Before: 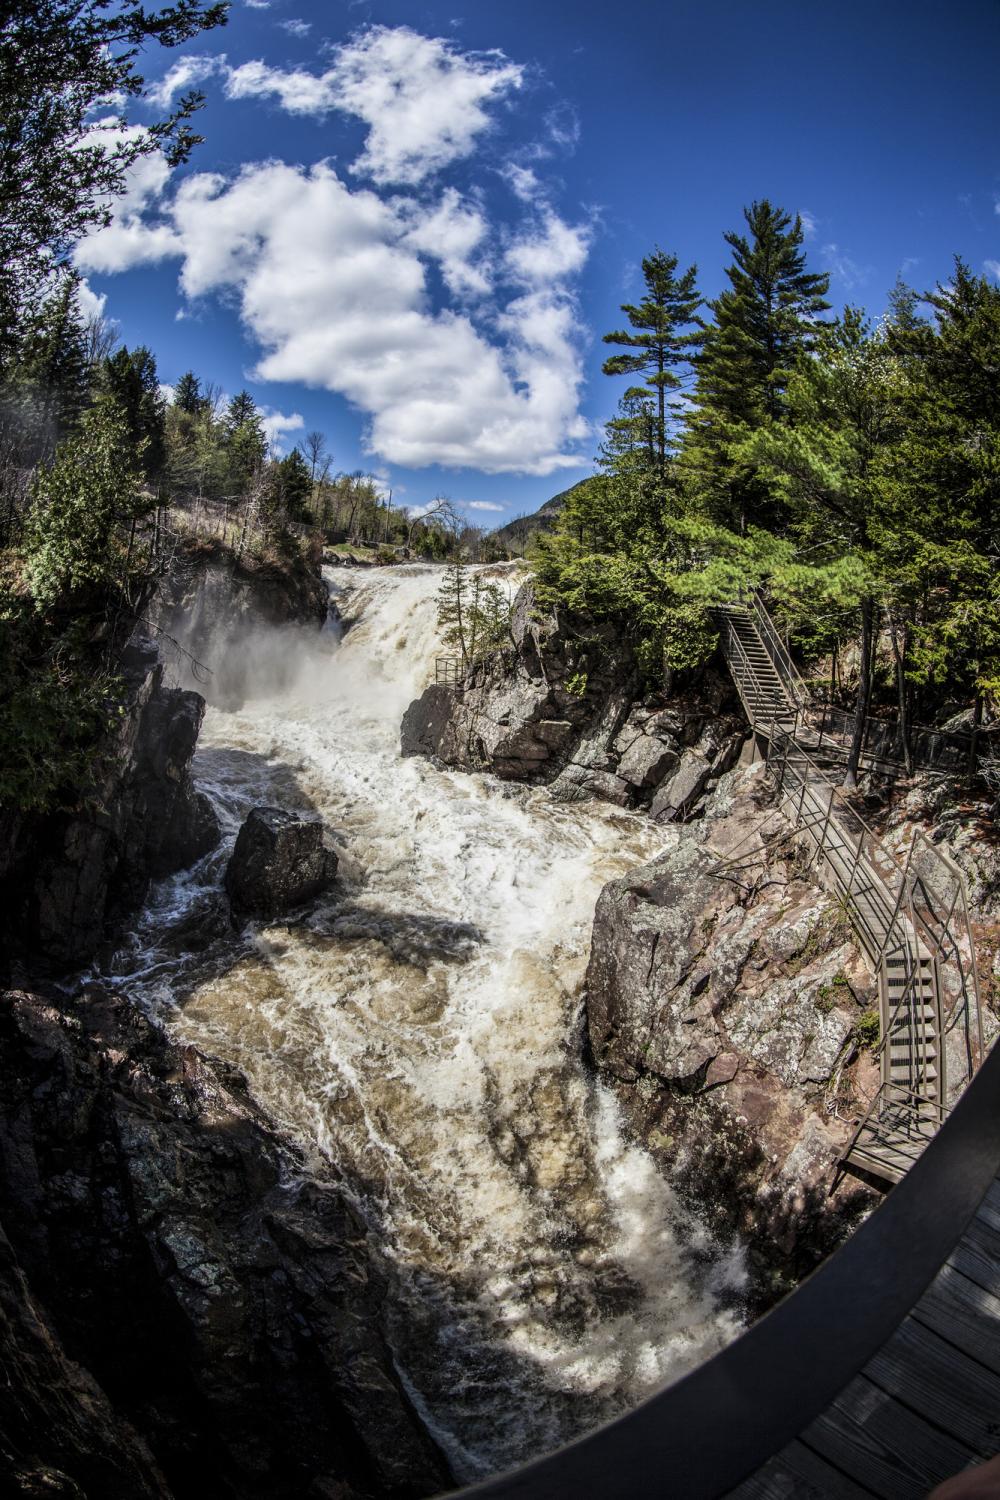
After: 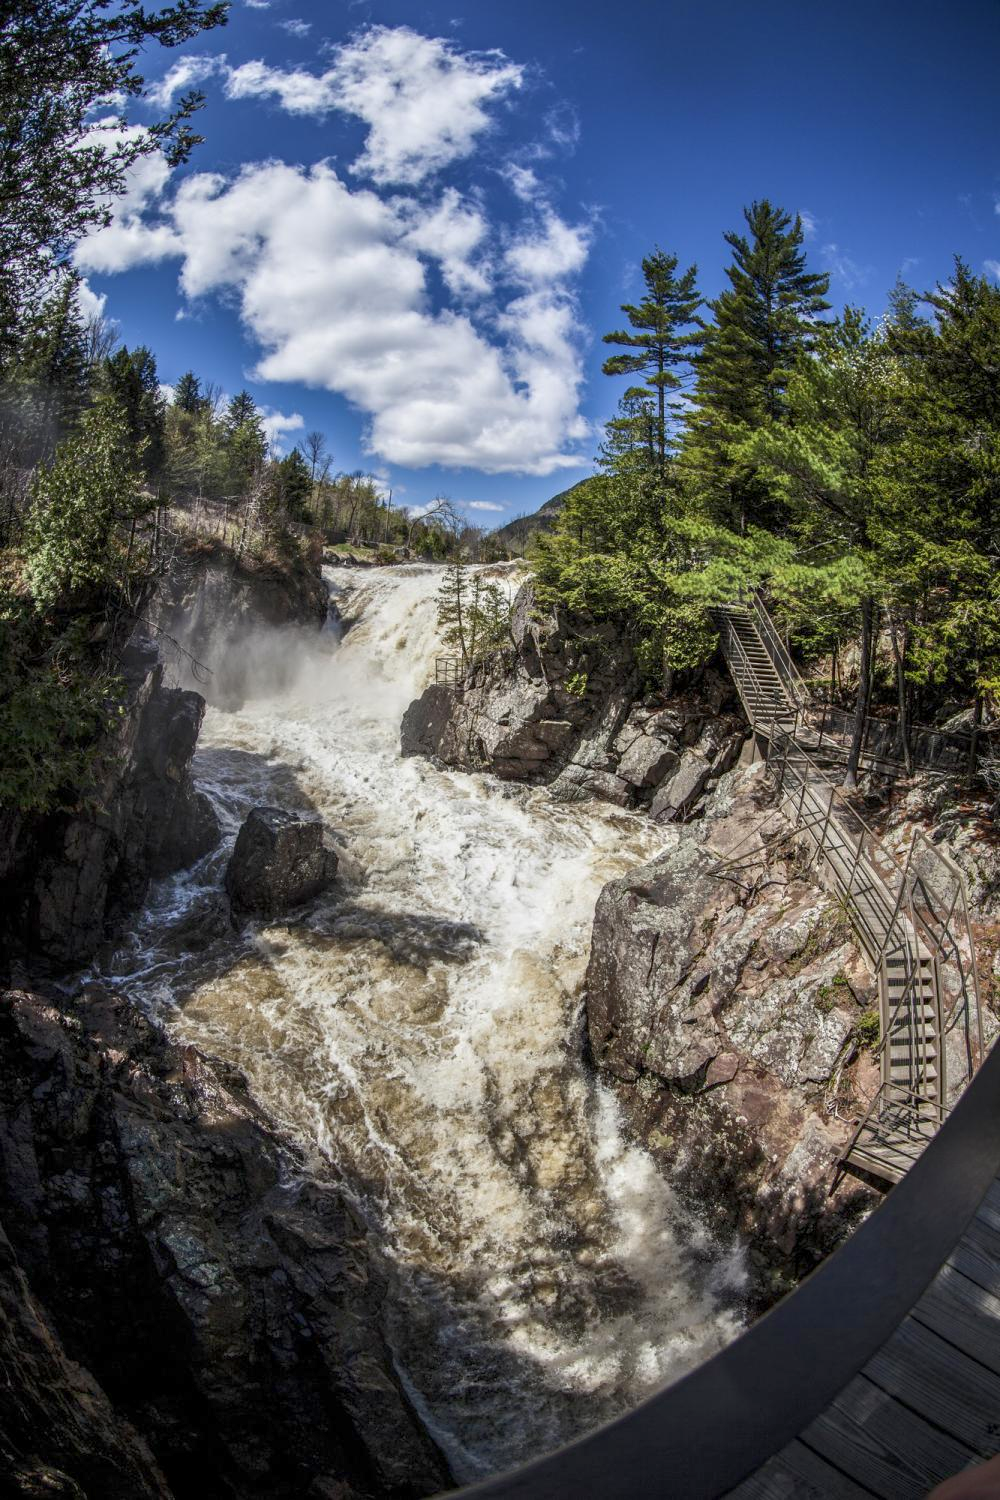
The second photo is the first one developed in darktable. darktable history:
rgb curve: curves: ch0 [(0, 0) (0.093, 0.159) (0.241, 0.265) (0.414, 0.42) (1, 1)], compensate middle gray true, preserve colors basic power
